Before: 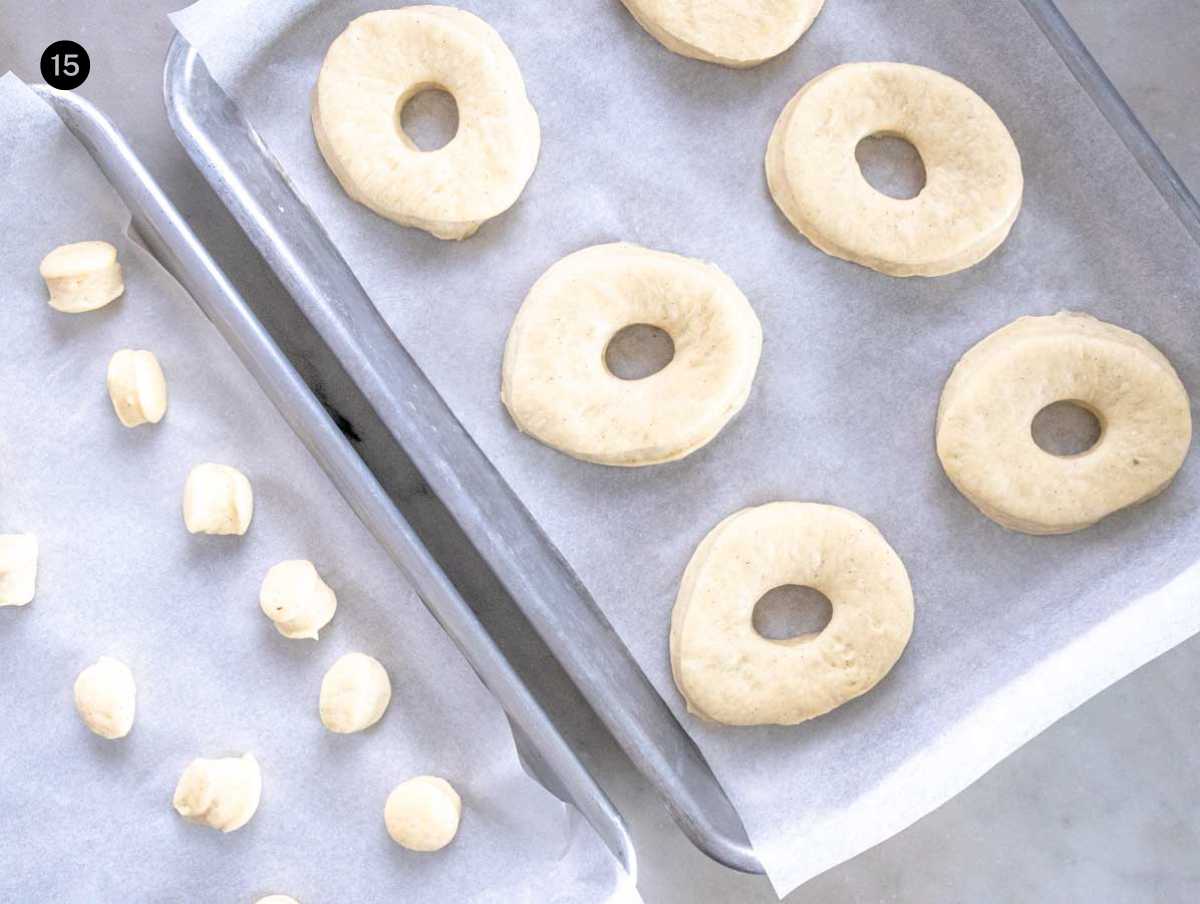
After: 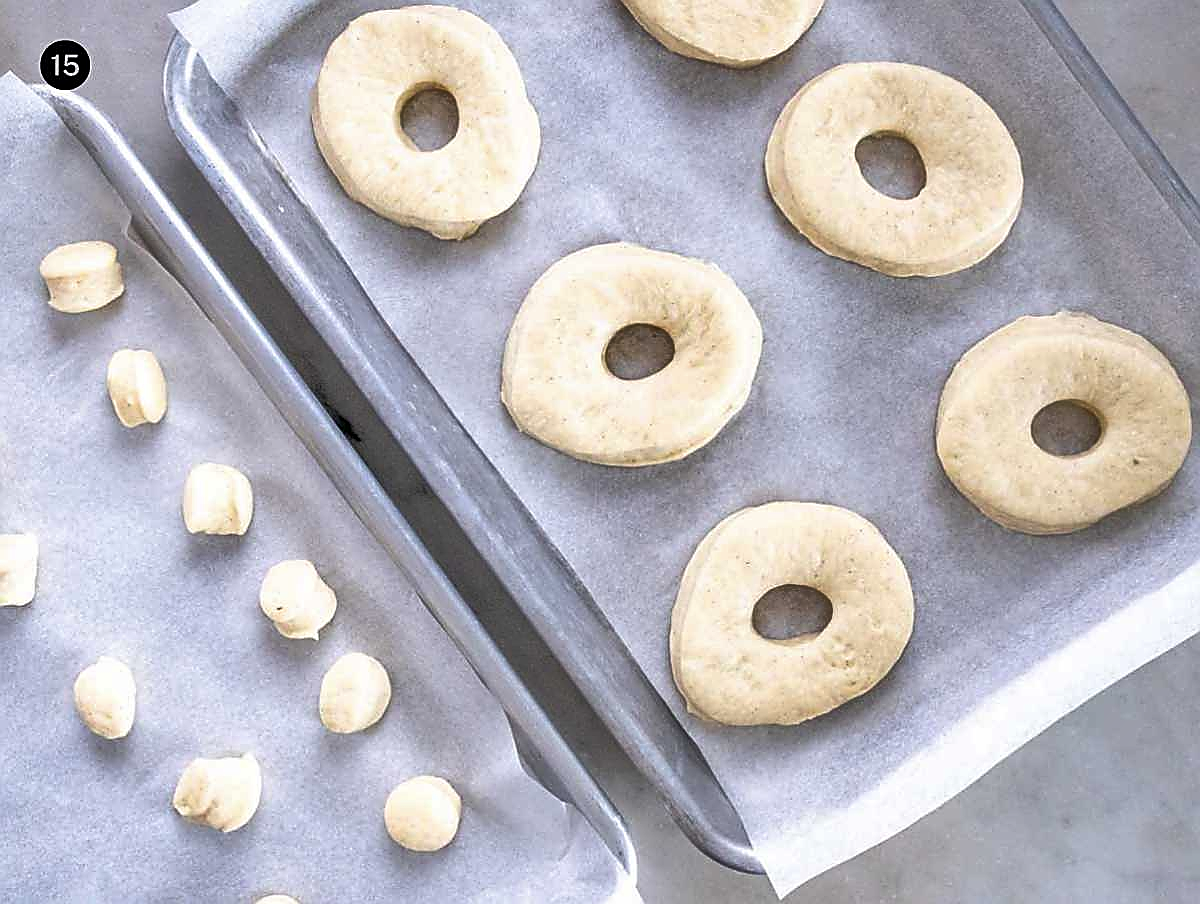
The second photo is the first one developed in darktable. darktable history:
shadows and highlights: soften with gaussian
sharpen: radius 1.392, amount 1.237, threshold 0.613
